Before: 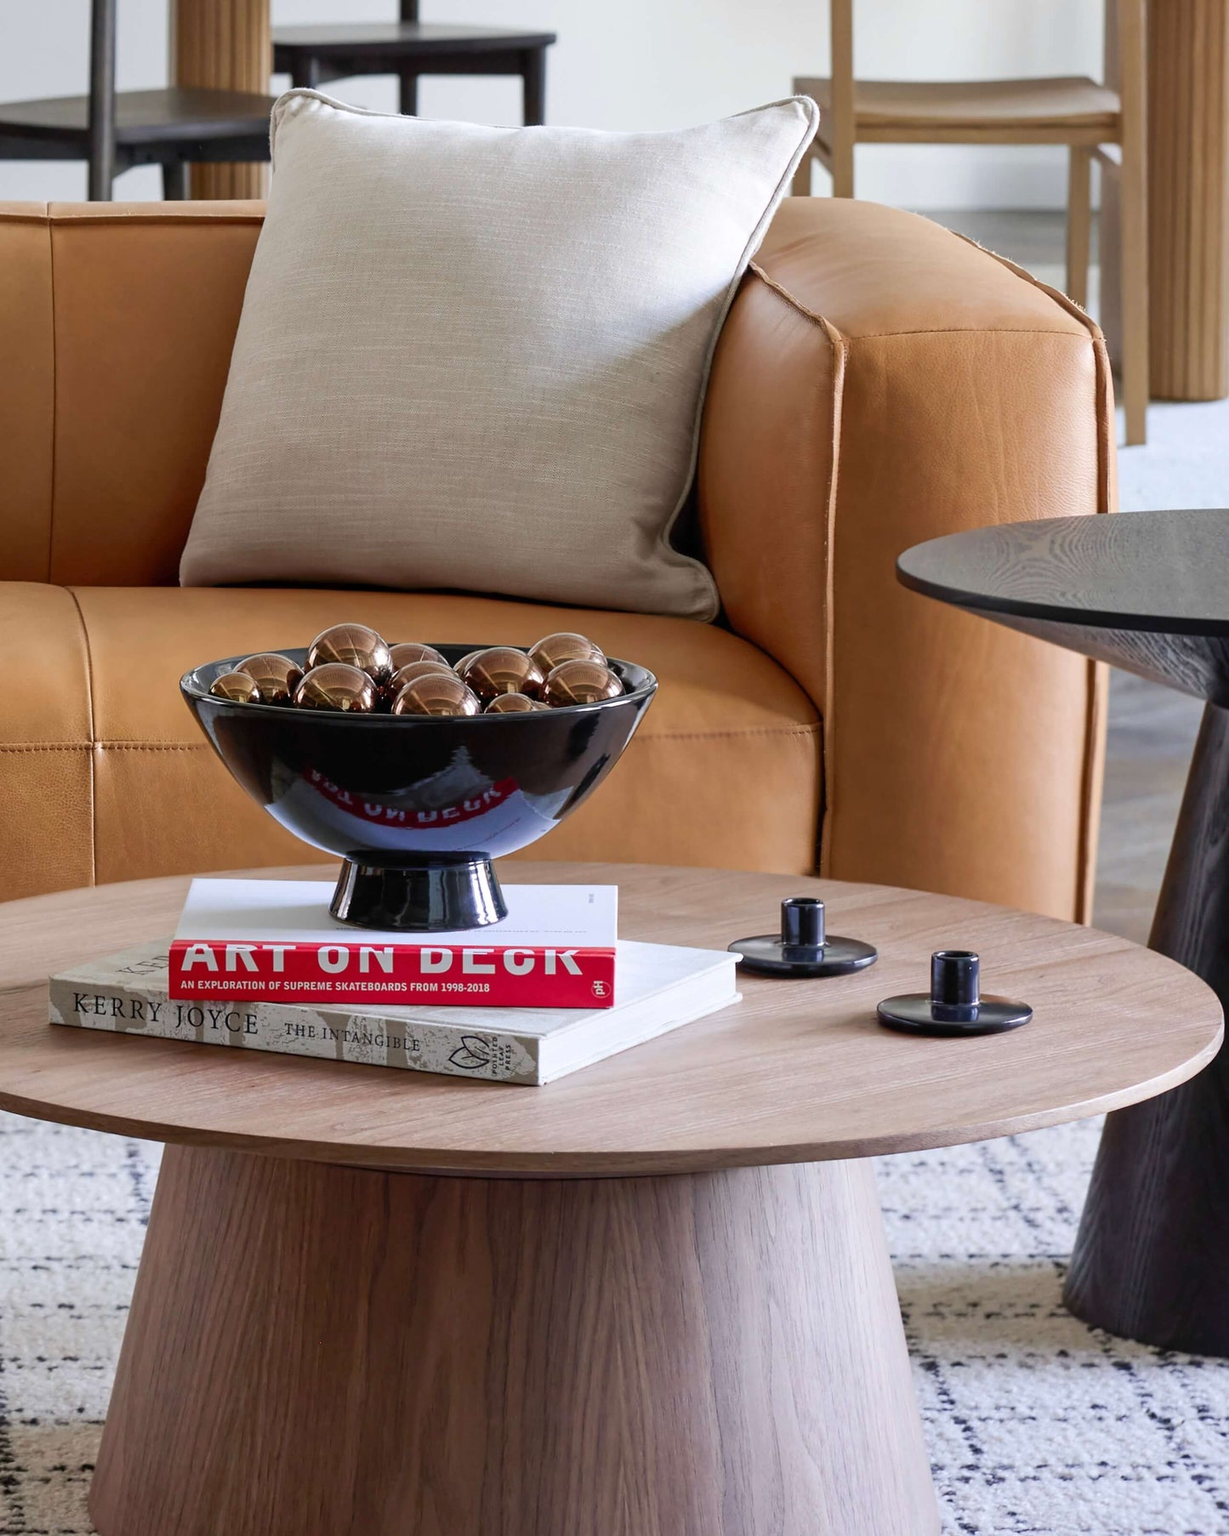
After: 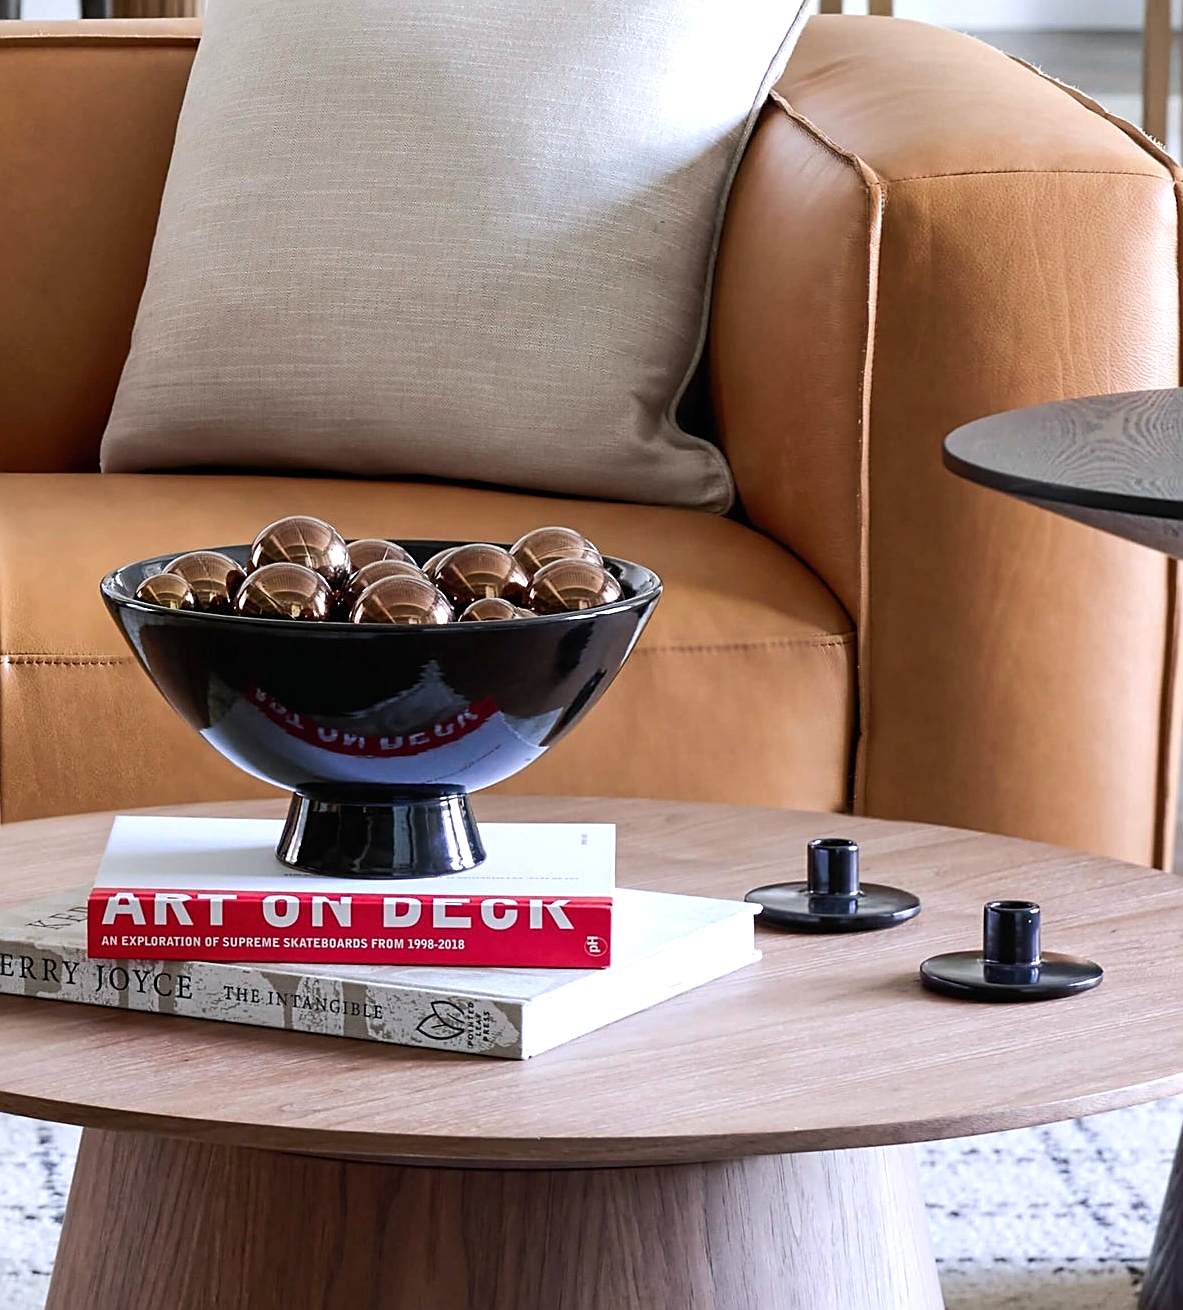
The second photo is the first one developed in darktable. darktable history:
color correction: highlights a* -0.133, highlights b* -5.36, shadows a* -0.135, shadows b* -0.1
sharpen: on, module defaults
crop: left 7.743%, top 12.041%, right 10.34%, bottom 15.39%
tone equalizer: -8 EV -0.411 EV, -7 EV -0.384 EV, -6 EV -0.314 EV, -5 EV -0.25 EV, -3 EV 0.234 EV, -2 EV 0.317 EV, -1 EV 0.379 EV, +0 EV 0.4 EV, edges refinement/feathering 500, mask exposure compensation -1.57 EV, preserve details no
